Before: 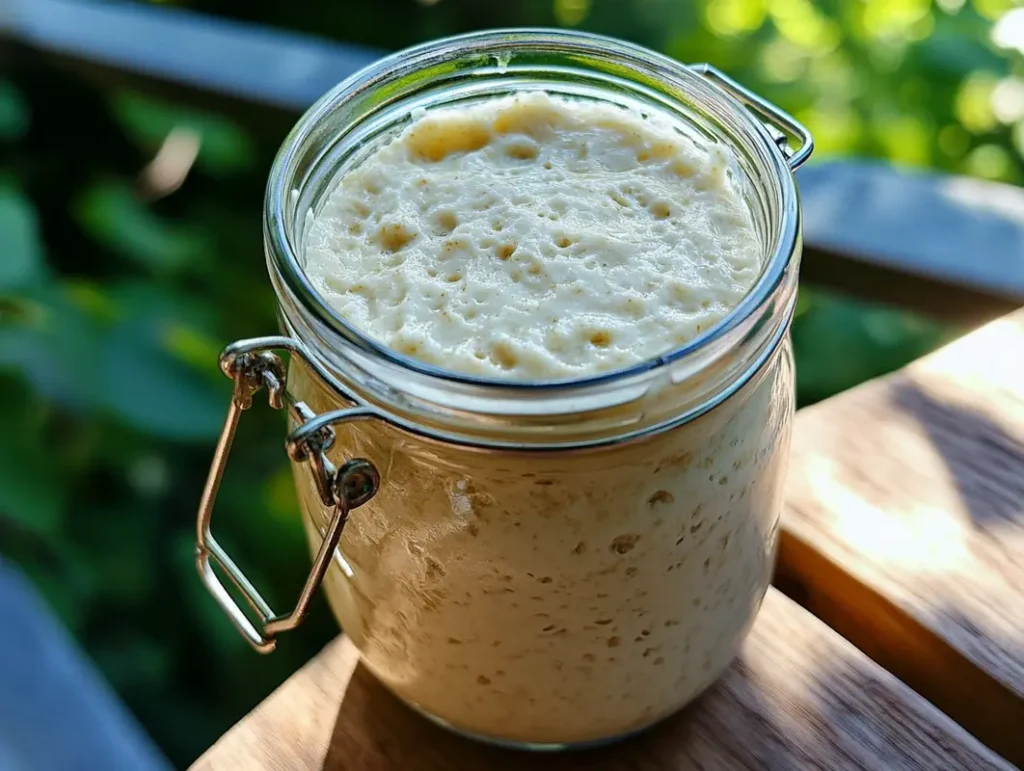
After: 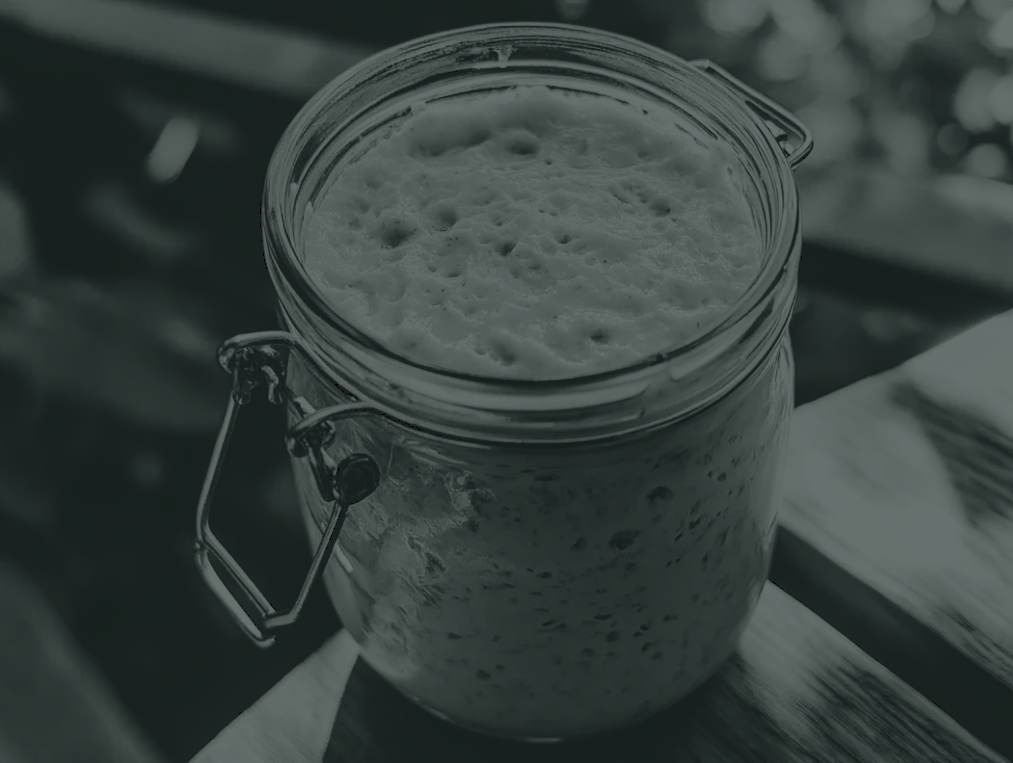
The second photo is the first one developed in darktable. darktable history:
colorize: hue 90°, saturation 19%, lightness 1.59%, version 1
tone curve: curves: ch0 [(0, 0) (0.003, 0.334) (0.011, 0.338) (0.025, 0.338) (0.044, 0.338) (0.069, 0.339) (0.1, 0.342) (0.136, 0.343) (0.177, 0.349) (0.224, 0.36) (0.277, 0.385) (0.335, 0.42) (0.399, 0.465) (0.468, 0.535) (0.543, 0.632) (0.623, 0.73) (0.709, 0.814) (0.801, 0.879) (0.898, 0.935) (1, 1)], preserve colors none
local contrast: on, module defaults
exposure: exposure 0.375 EV, compensate highlight preservation false
rotate and perspective: rotation 0.174°, lens shift (vertical) 0.013, lens shift (horizontal) 0.019, shear 0.001, automatic cropping original format, crop left 0.007, crop right 0.991, crop top 0.016, crop bottom 0.997
levels: black 3.83%, white 90.64%, levels [0.044, 0.416, 0.908]
